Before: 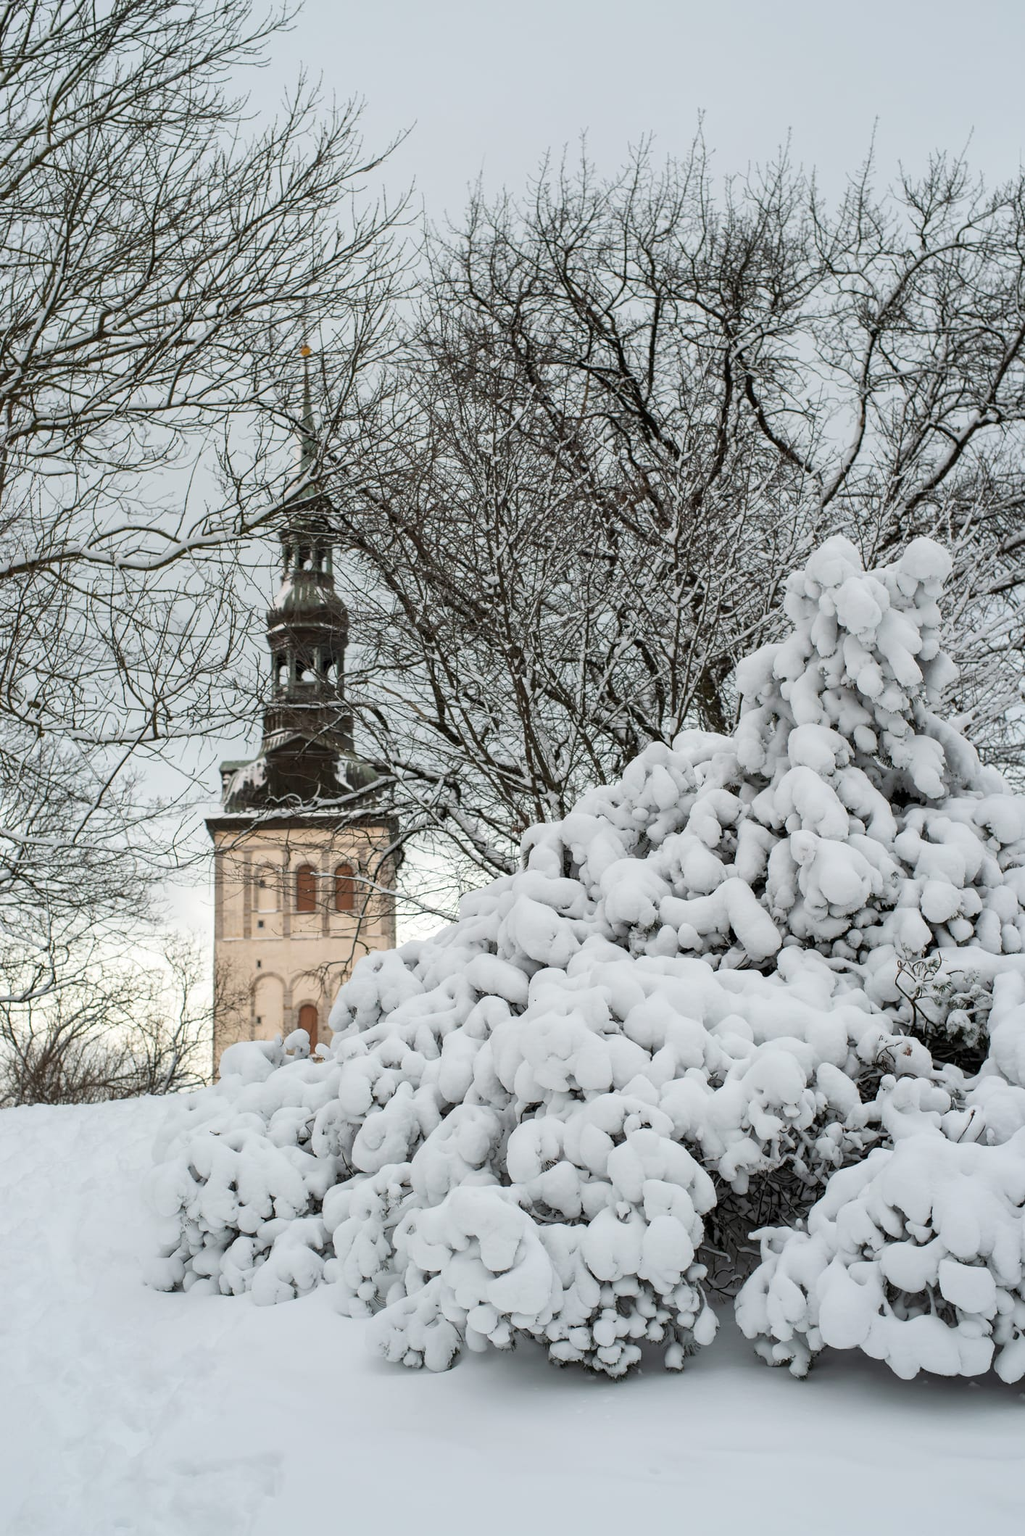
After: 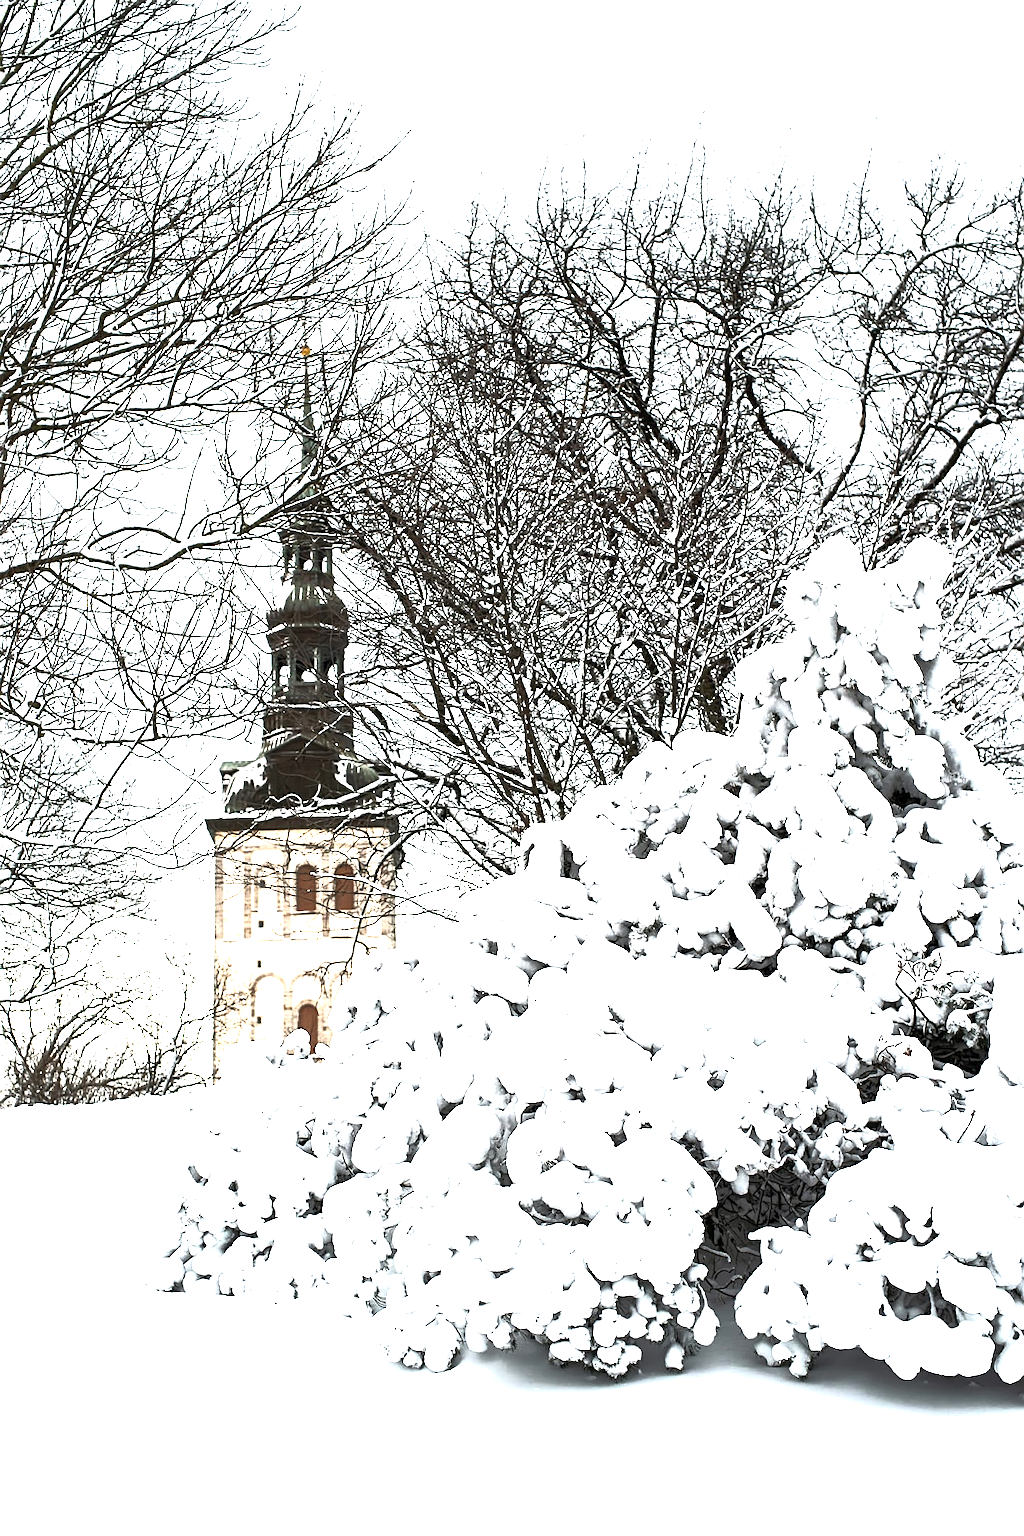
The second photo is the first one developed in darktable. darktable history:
exposure: black level correction 0, exposure 1.675 EV, compensate exposure bias true, compensate highlight preservation false
base curve: curves: ch0 [(0, 0) (0.564, 0.291) (0.802, 0.731) (1, 1)]
sharpen: on, module defaults
